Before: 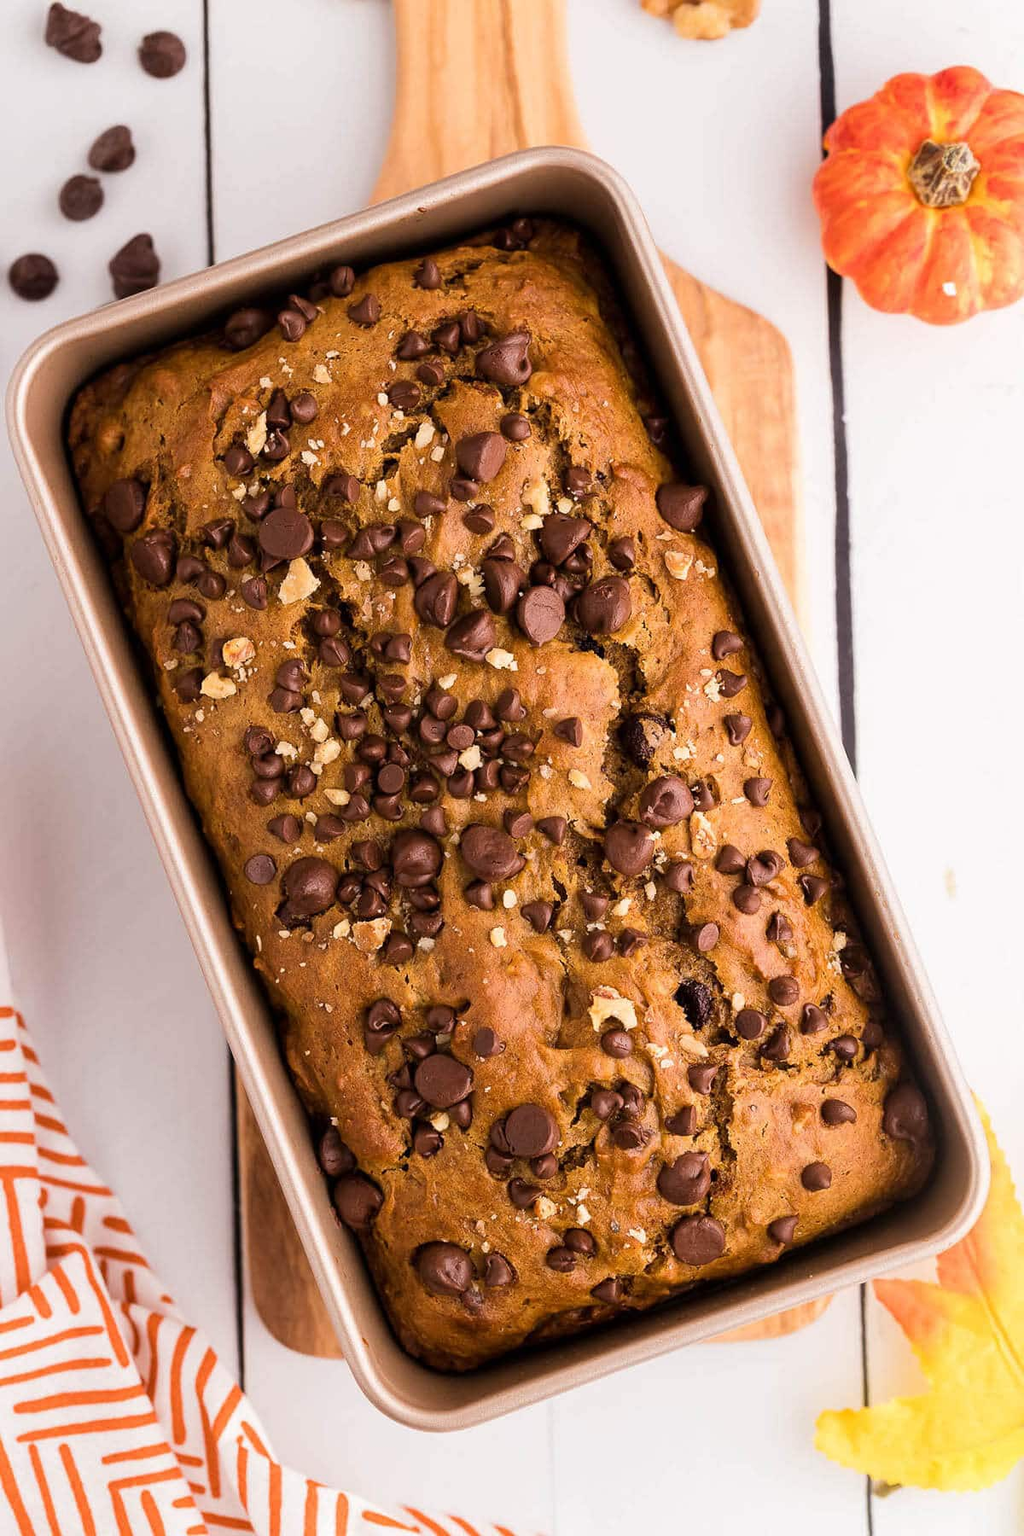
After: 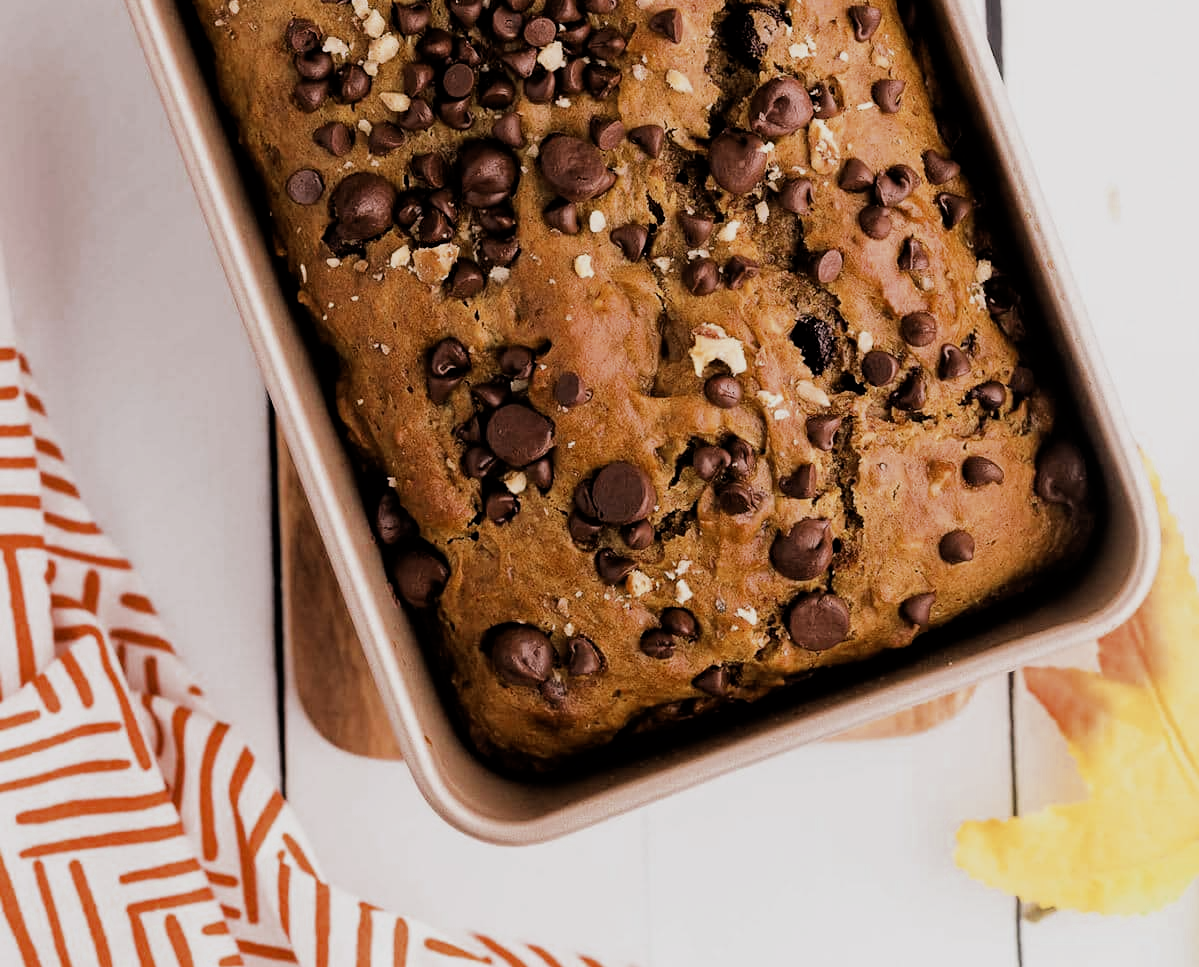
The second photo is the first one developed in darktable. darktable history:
crop and rotate: top 46.237%
color zones: curves: ch0 [(0, 0.5) (0.125, 0.4) (0.25, 0.5) (0.375, 0.4) (0.5, 0.4) (0.625, 0.35) (0.75, 0.35) (0.875, 0.5)]; ch1 [(0, 0.35) (0.125, 0.45) (0.25, 0.35) (0.375, 0.35) (0.5, 0.35) (0.625, 0.35) (0.75, 0.45) (0.875, 0.35)]; ch2 [(0, 0.6) (0.125, 0.5) (0.25, 0.5) (0.375, 0.6) (0.5, 0.6) (0.625, 0.5) (0.75, 0.5) (0.875, 0.5)]
filmic rgb: black relative exposure -5 EV, hardness 2.88, contrast 1.3, highlights saturation mix -30%
